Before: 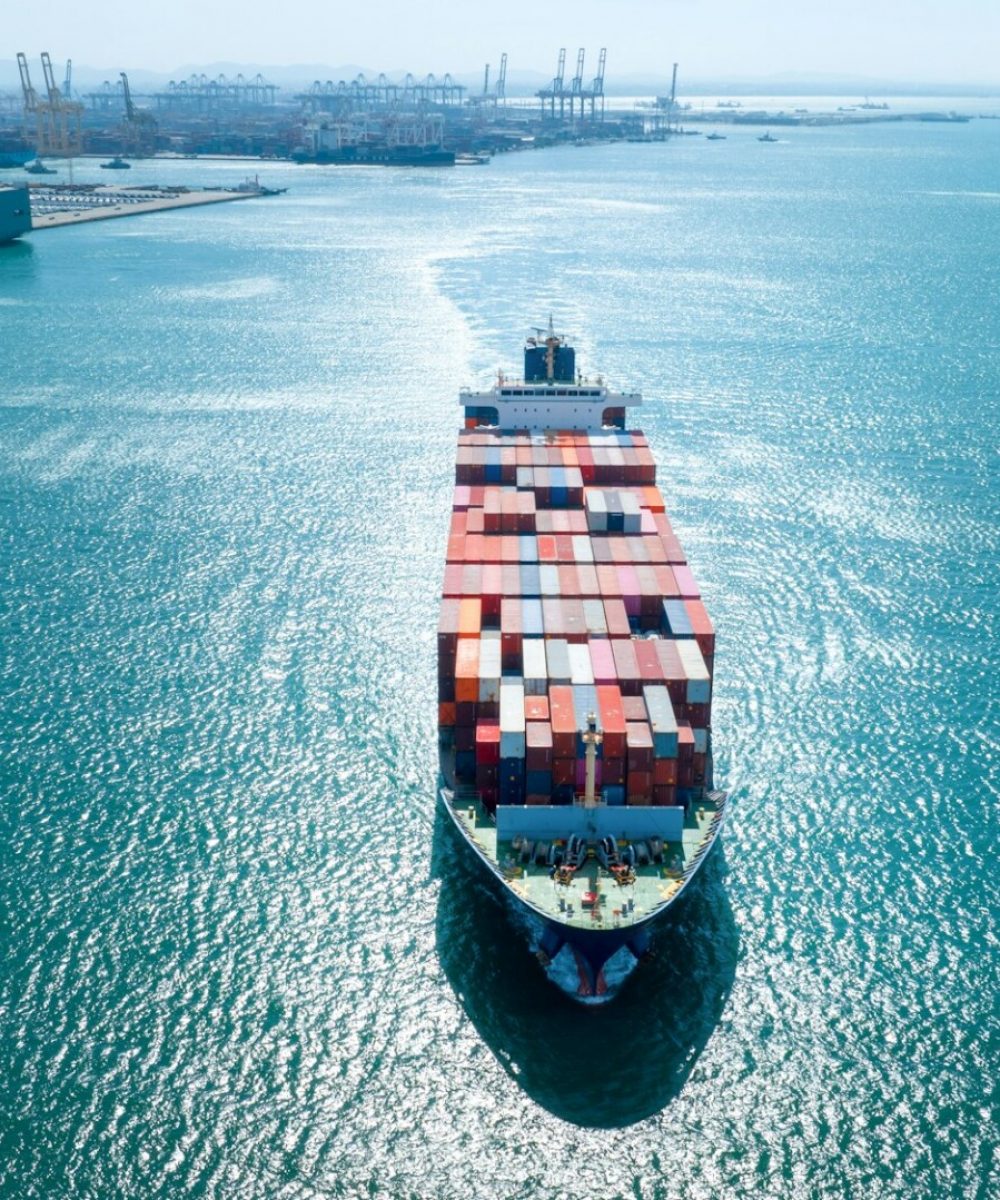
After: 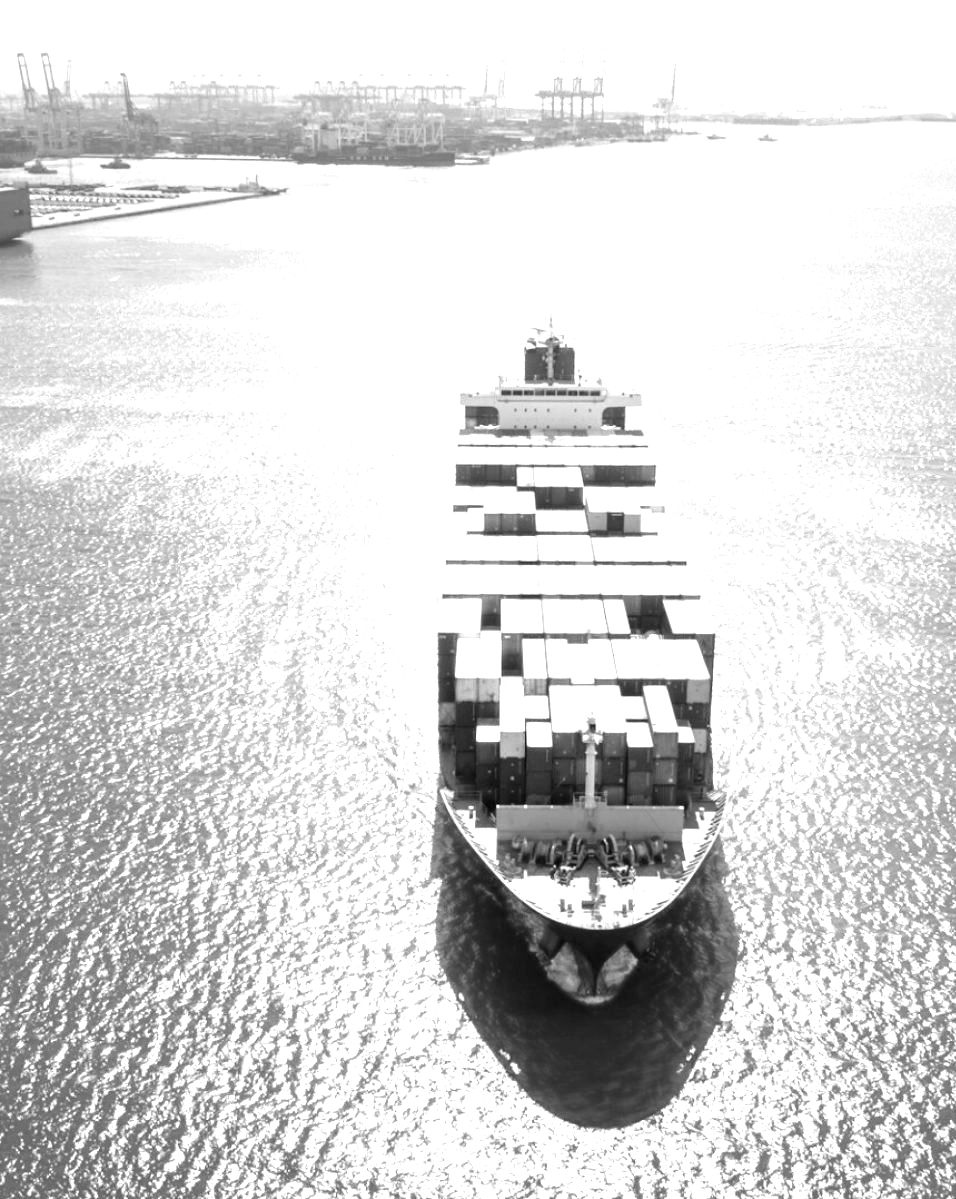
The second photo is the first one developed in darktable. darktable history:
exposure: black level correction 0, exposure 1.2 EV, compensate highlight preservation false
crop: right 4.382%, bottom 0.049%
color zones: curves: ch0 [(0.004, 0.588) (0.116, 0.636) (0.259, 0.476) (0.423, 0.464) (0.75, 0.5)]; ch1 [(0, 0) (0.143, 0) (0.286, 0) (0.429, 0) (0.571, 0) (0.714, 0) (0.857, 0)]
